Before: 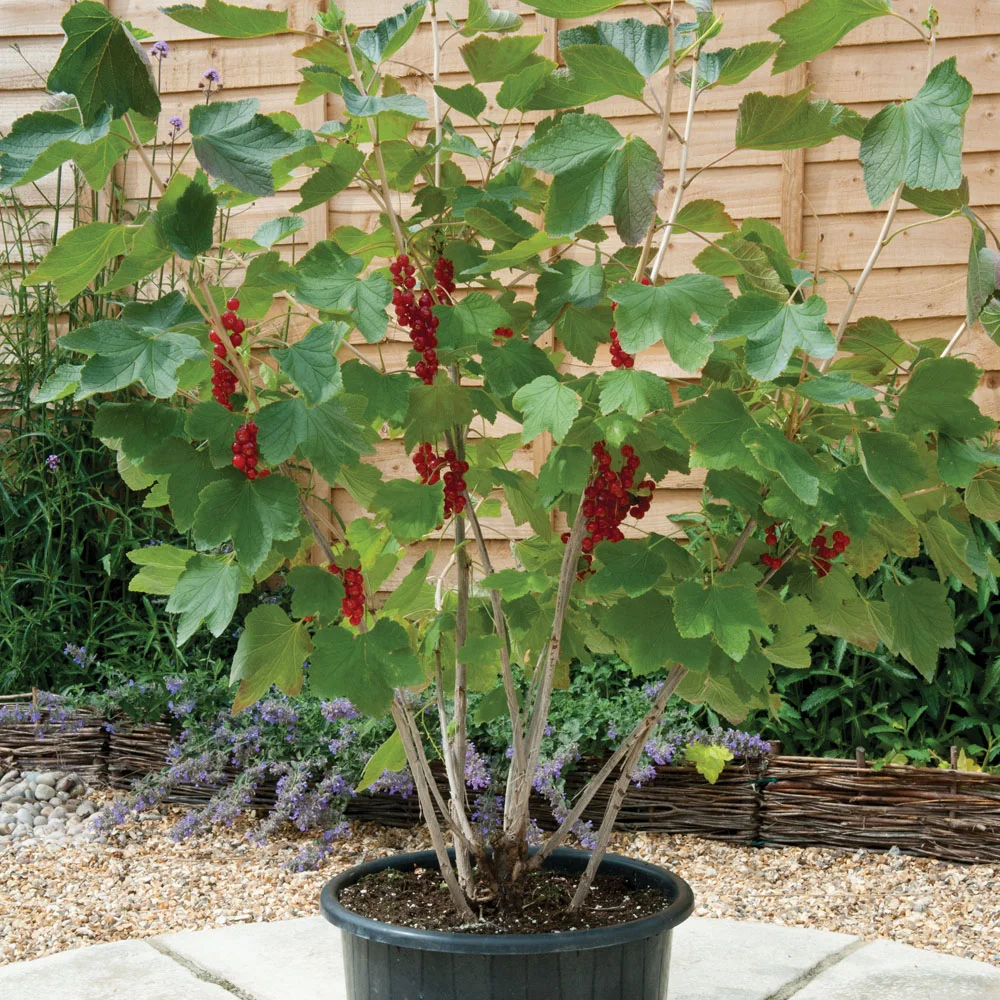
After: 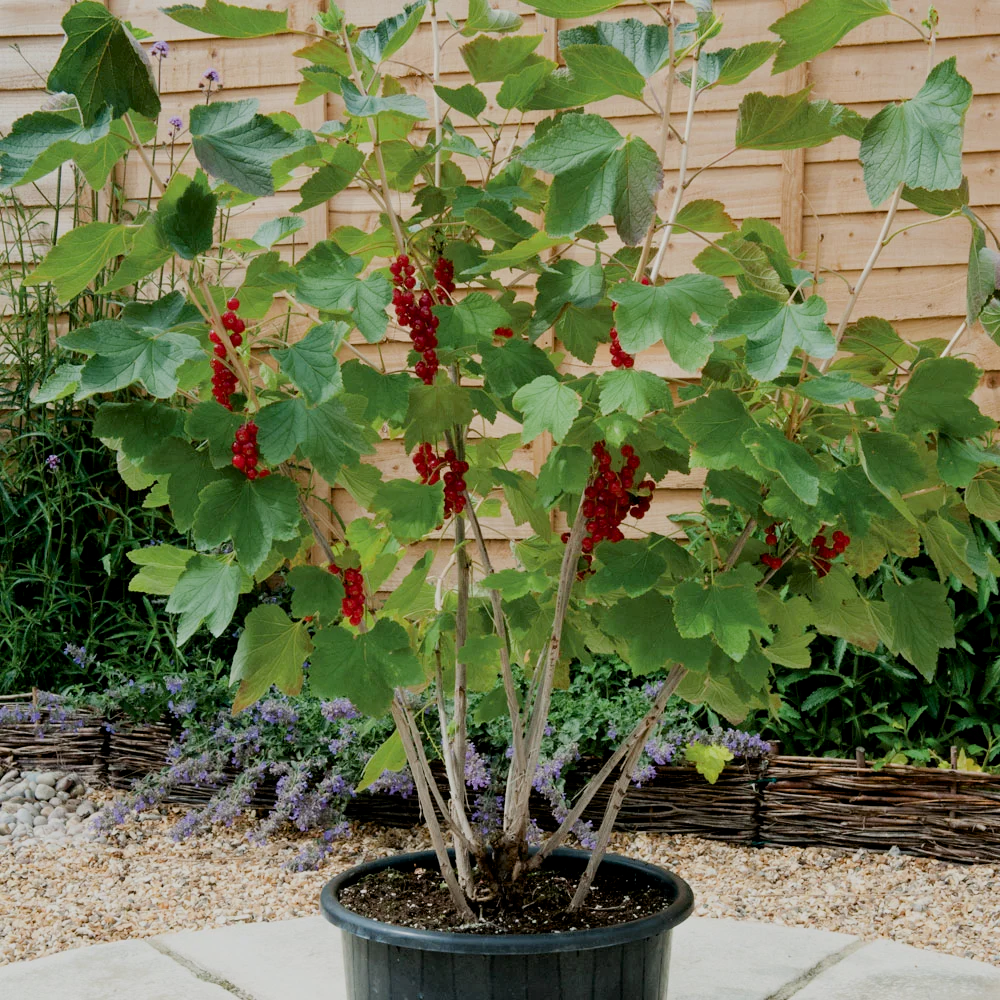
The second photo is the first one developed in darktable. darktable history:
exposure: black level correction 0.007, exposure 0.093 EV, compensate highlight preservation false
contrast brightness saturation: contrast 0.03, brightness -0.04
filmic rgb: black relative exposure -7.65 EV, white relative exposure 4.56 EV, hardness 3.61
